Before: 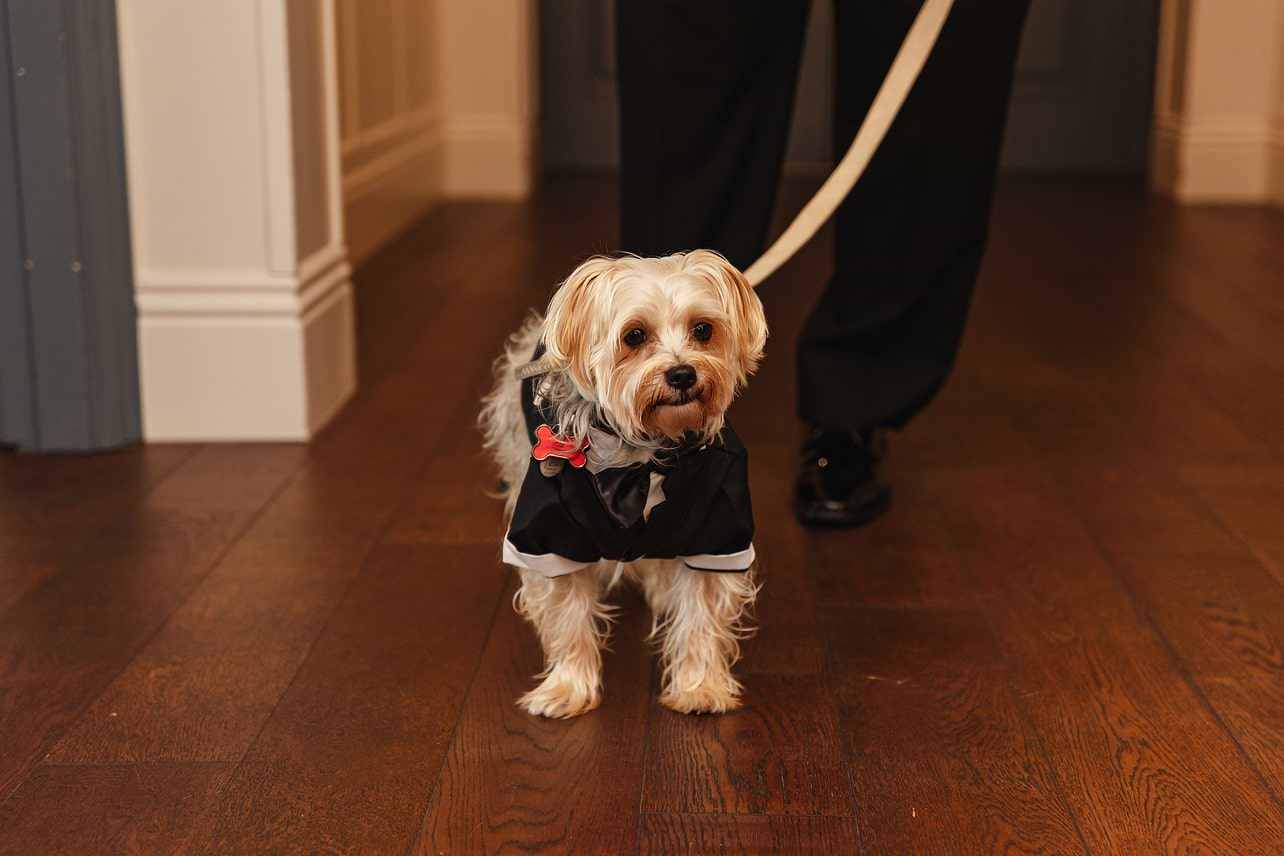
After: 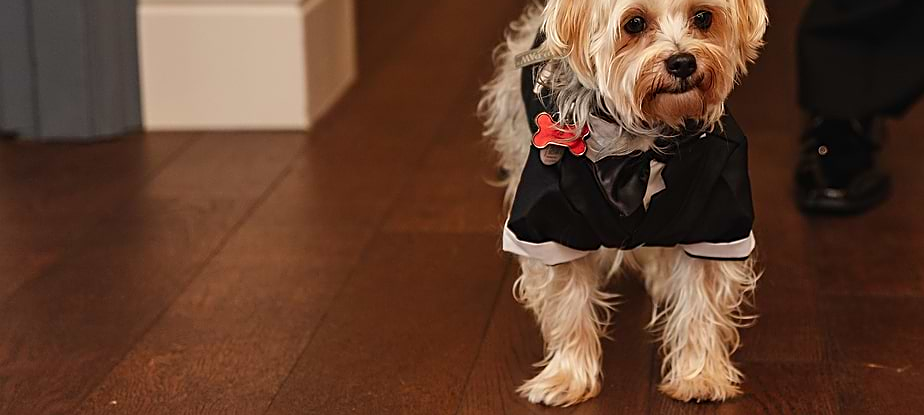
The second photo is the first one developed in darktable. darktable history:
sharpen: on, module defaults
crop: top 36.498%, right 27.964%, bottom 14.995%
